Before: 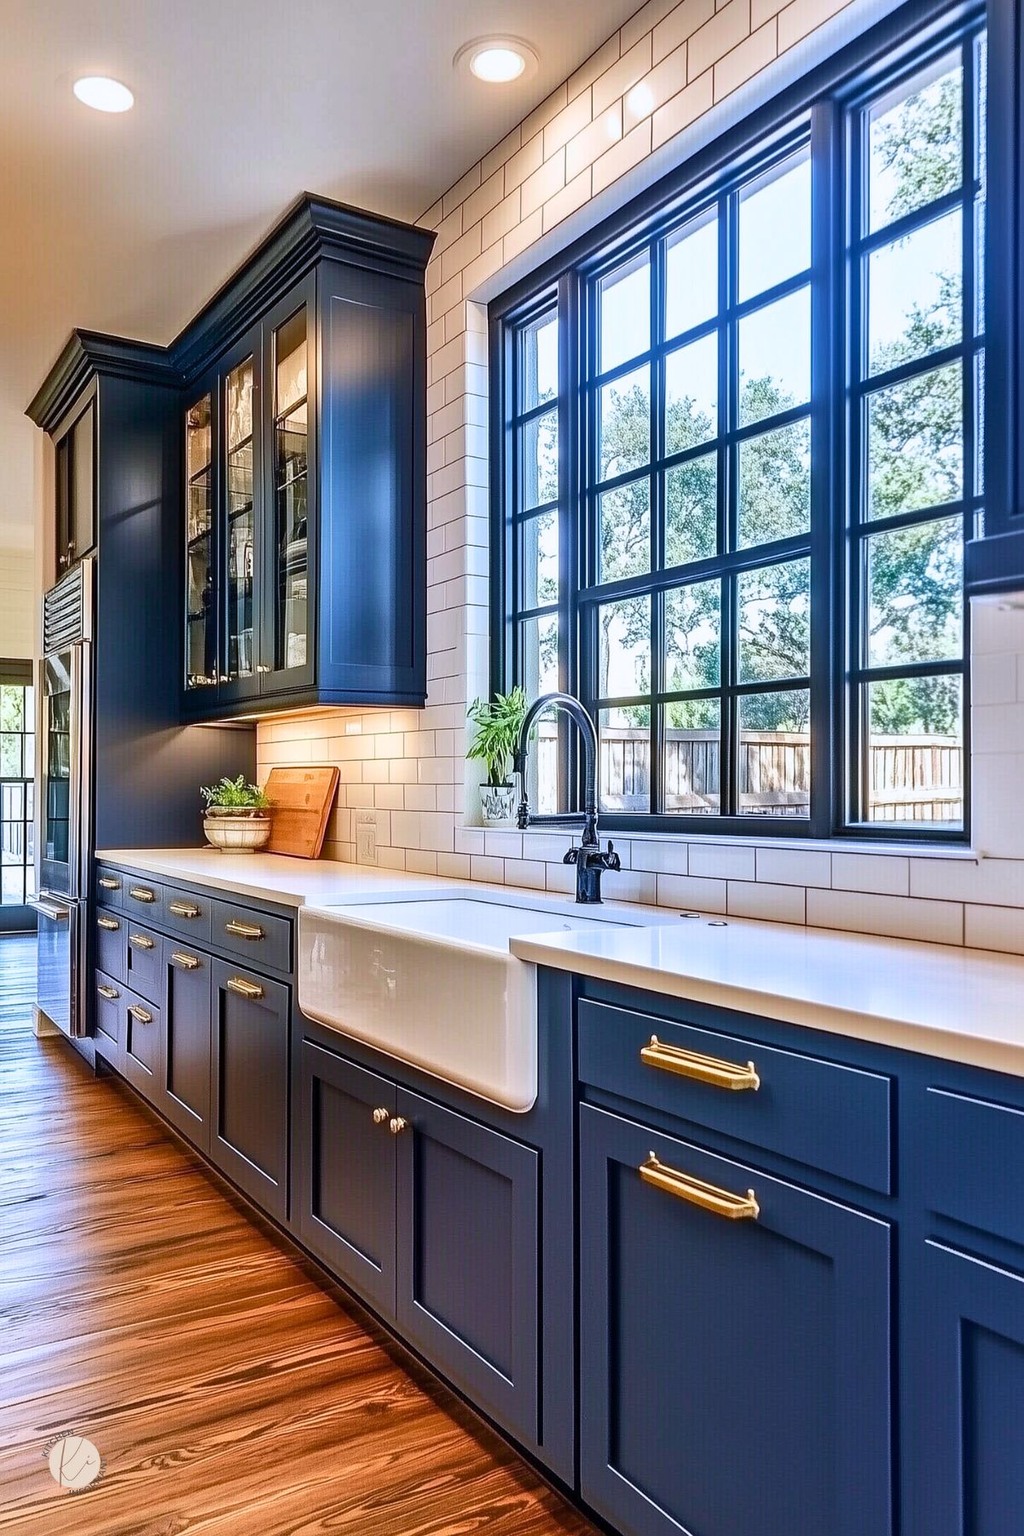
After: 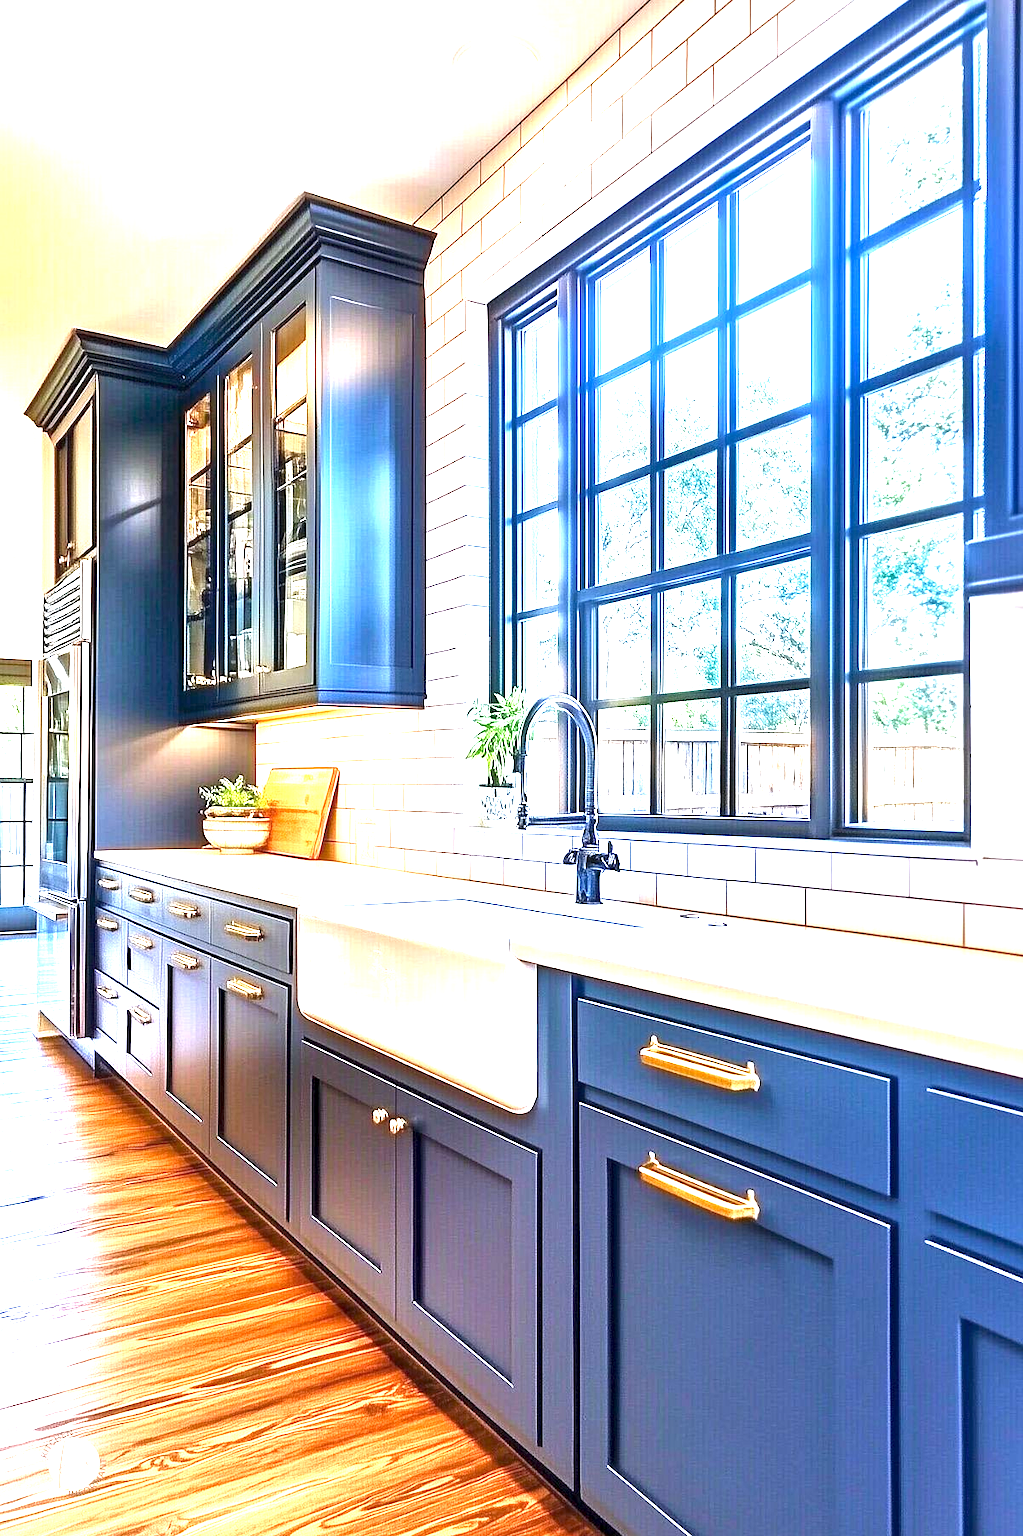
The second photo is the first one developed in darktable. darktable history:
crop and rotate: left 0.124%, bottom 0.005%
local contrast: highlights 102%, shadows 100%, detail 119%, midtone range 0.2
exposure: exposure 1.988 EV, compensate highlight preservation false
